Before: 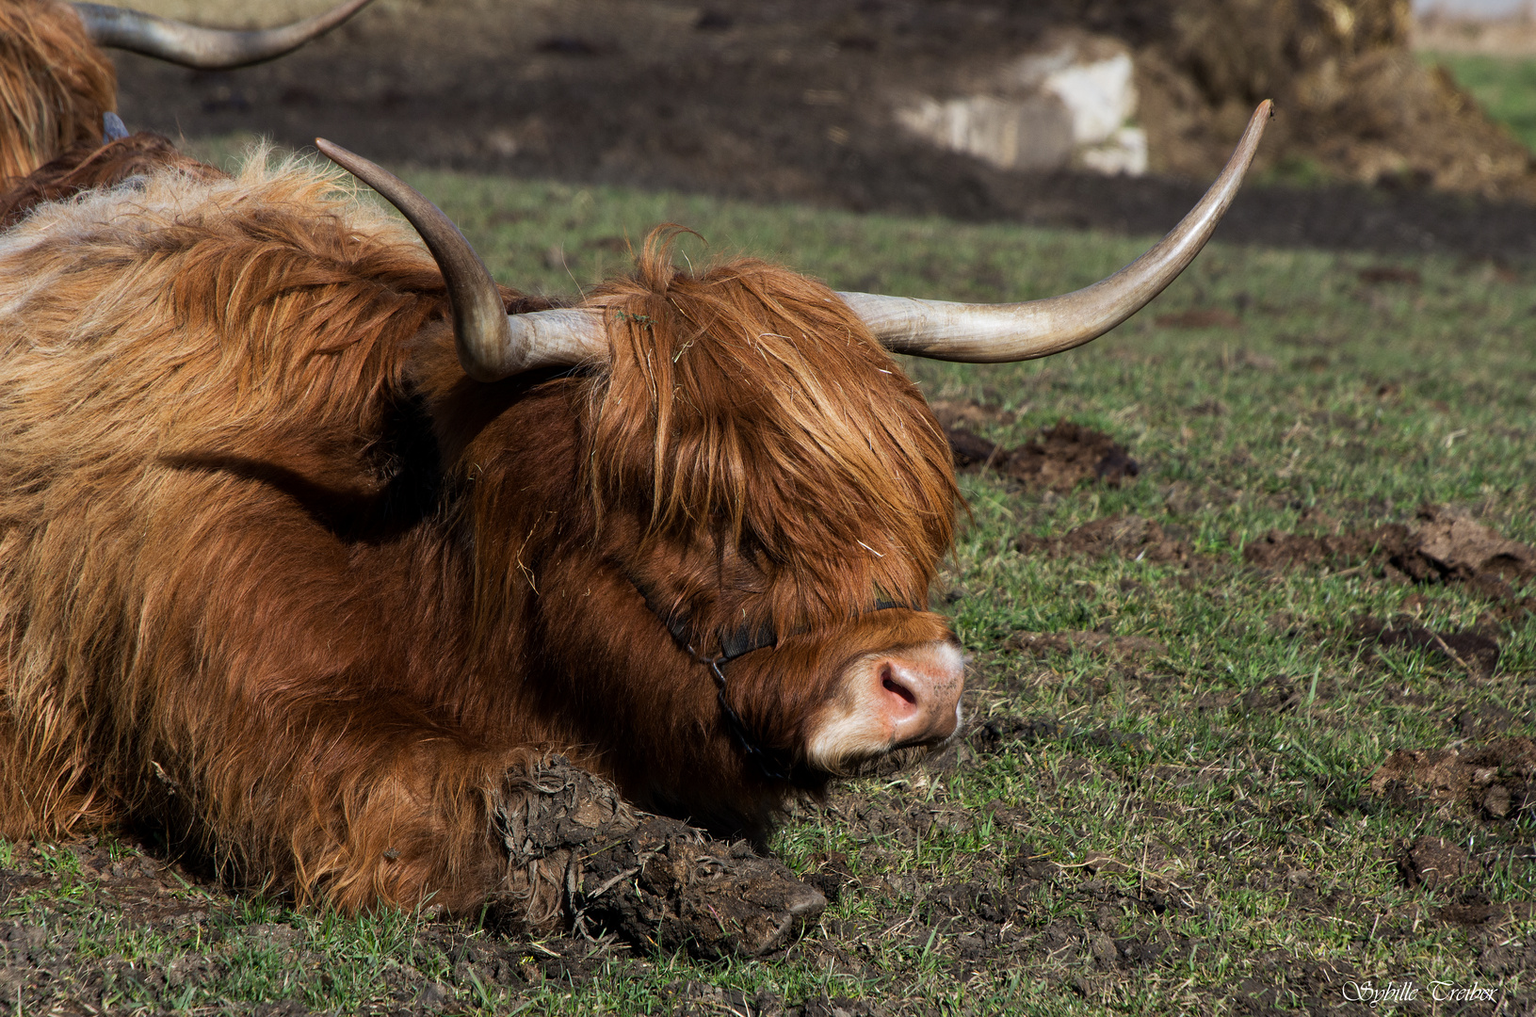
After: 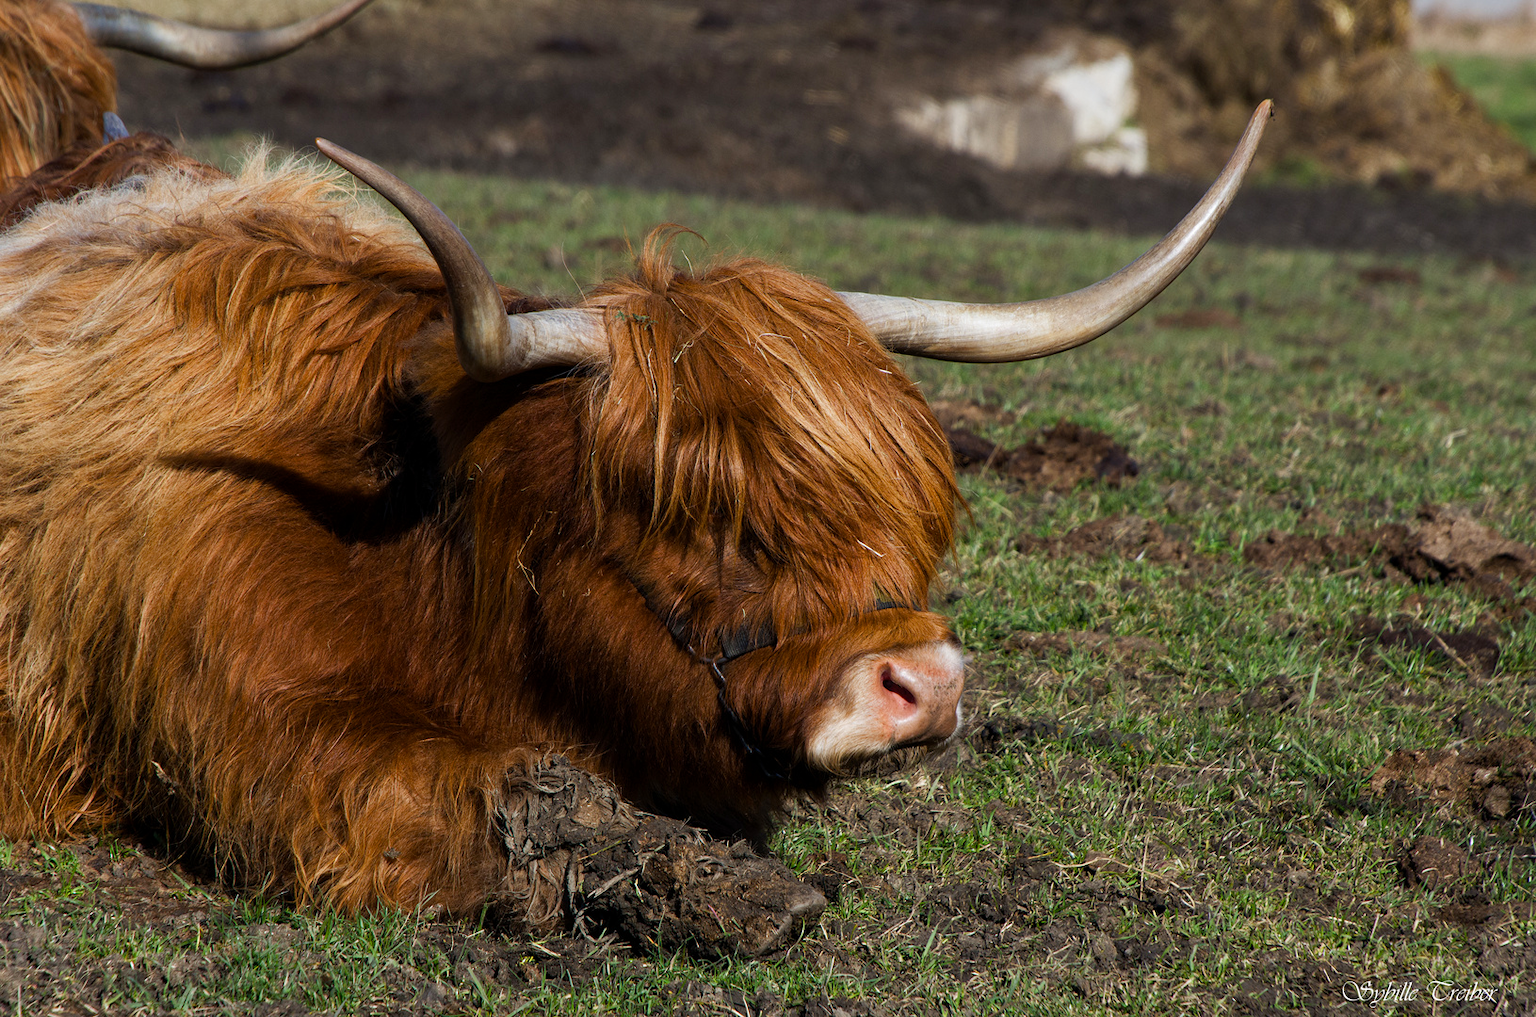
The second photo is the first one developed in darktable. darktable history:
color balance rgb: perceptual saturation grading › global saturation 0.816%, perceptual saturation grading › highlights -9.31%, perceptual saturation grading › mid-tones 18.493%, perceptual saturation grading › shadows 29.003%
